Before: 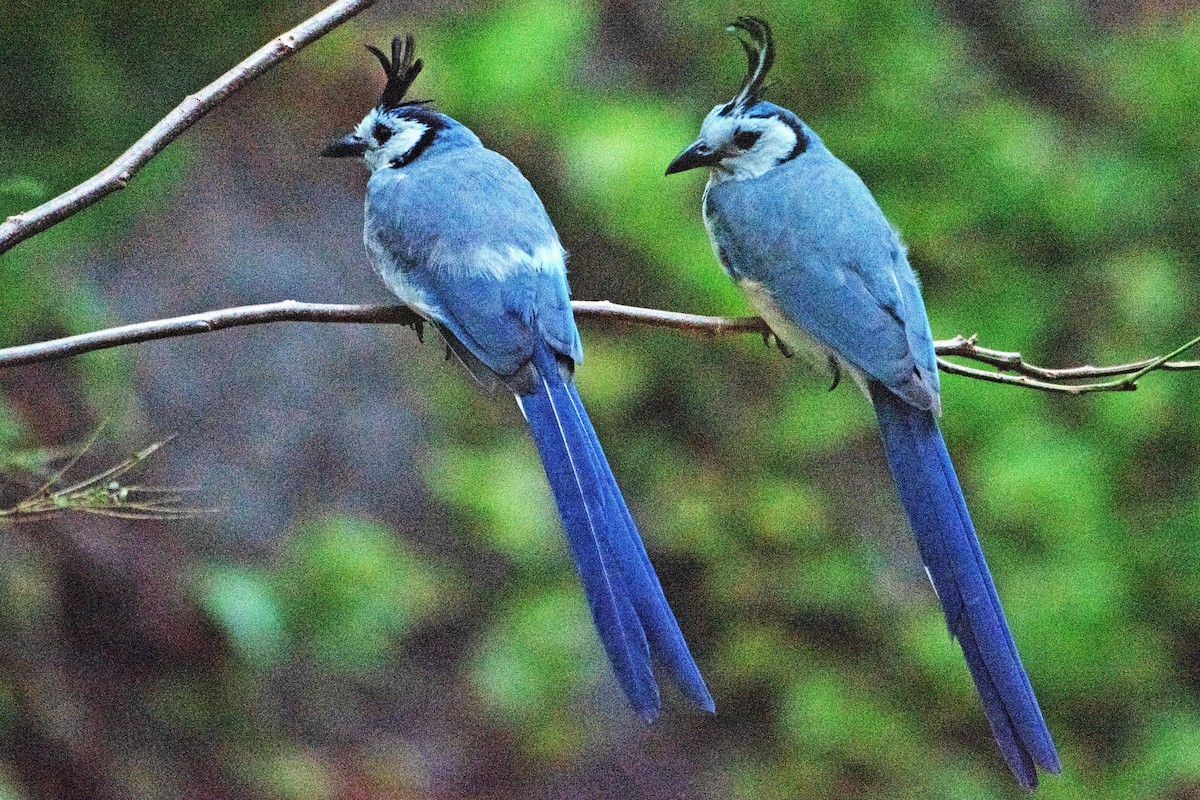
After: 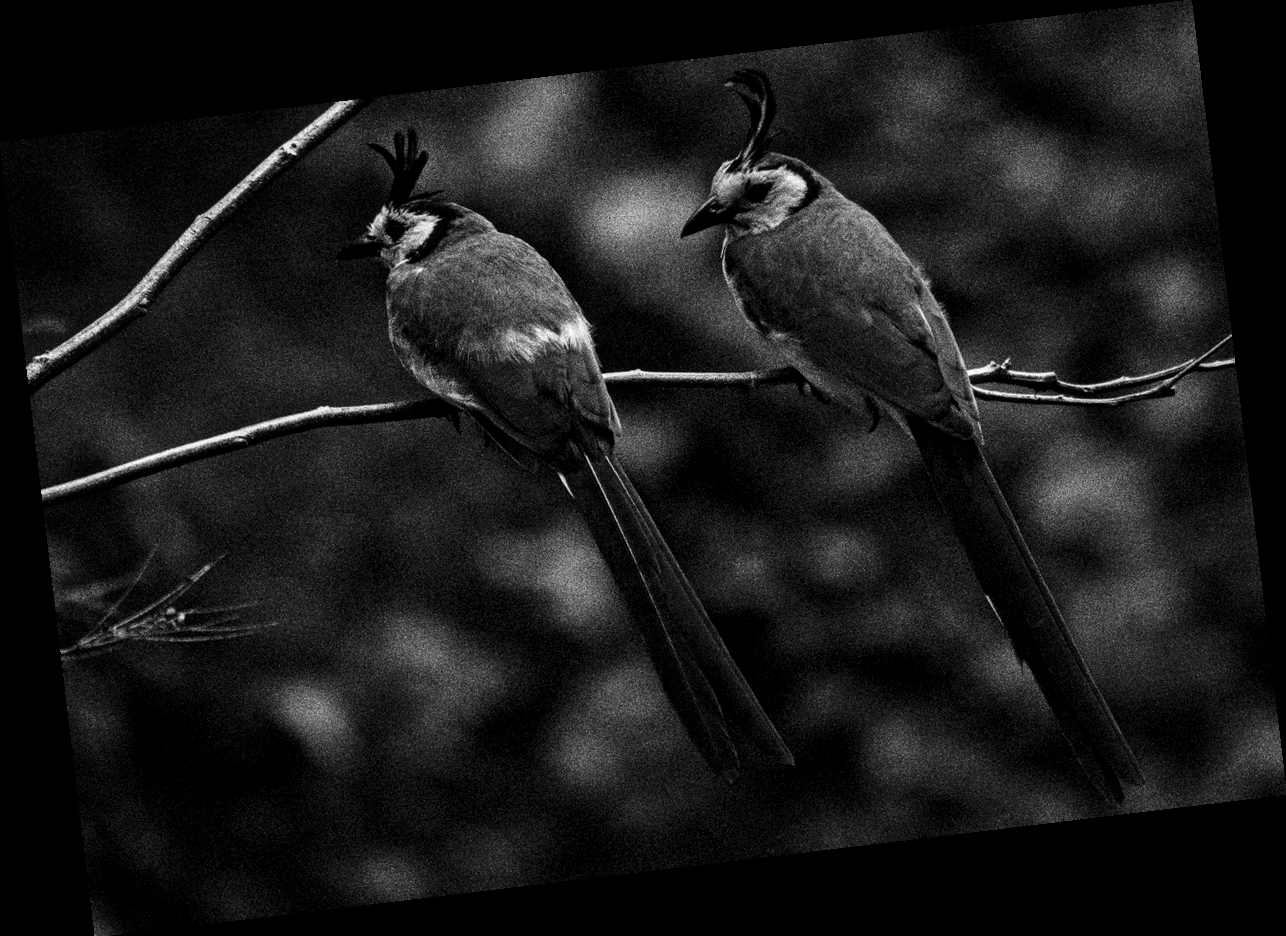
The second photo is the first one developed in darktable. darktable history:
local contrast: detail 130%
rotate and perspective: rotation -6.83°, automatic cropping off
contrast brightness saturation: contrast 0.02, brightness -1, saturation -1
